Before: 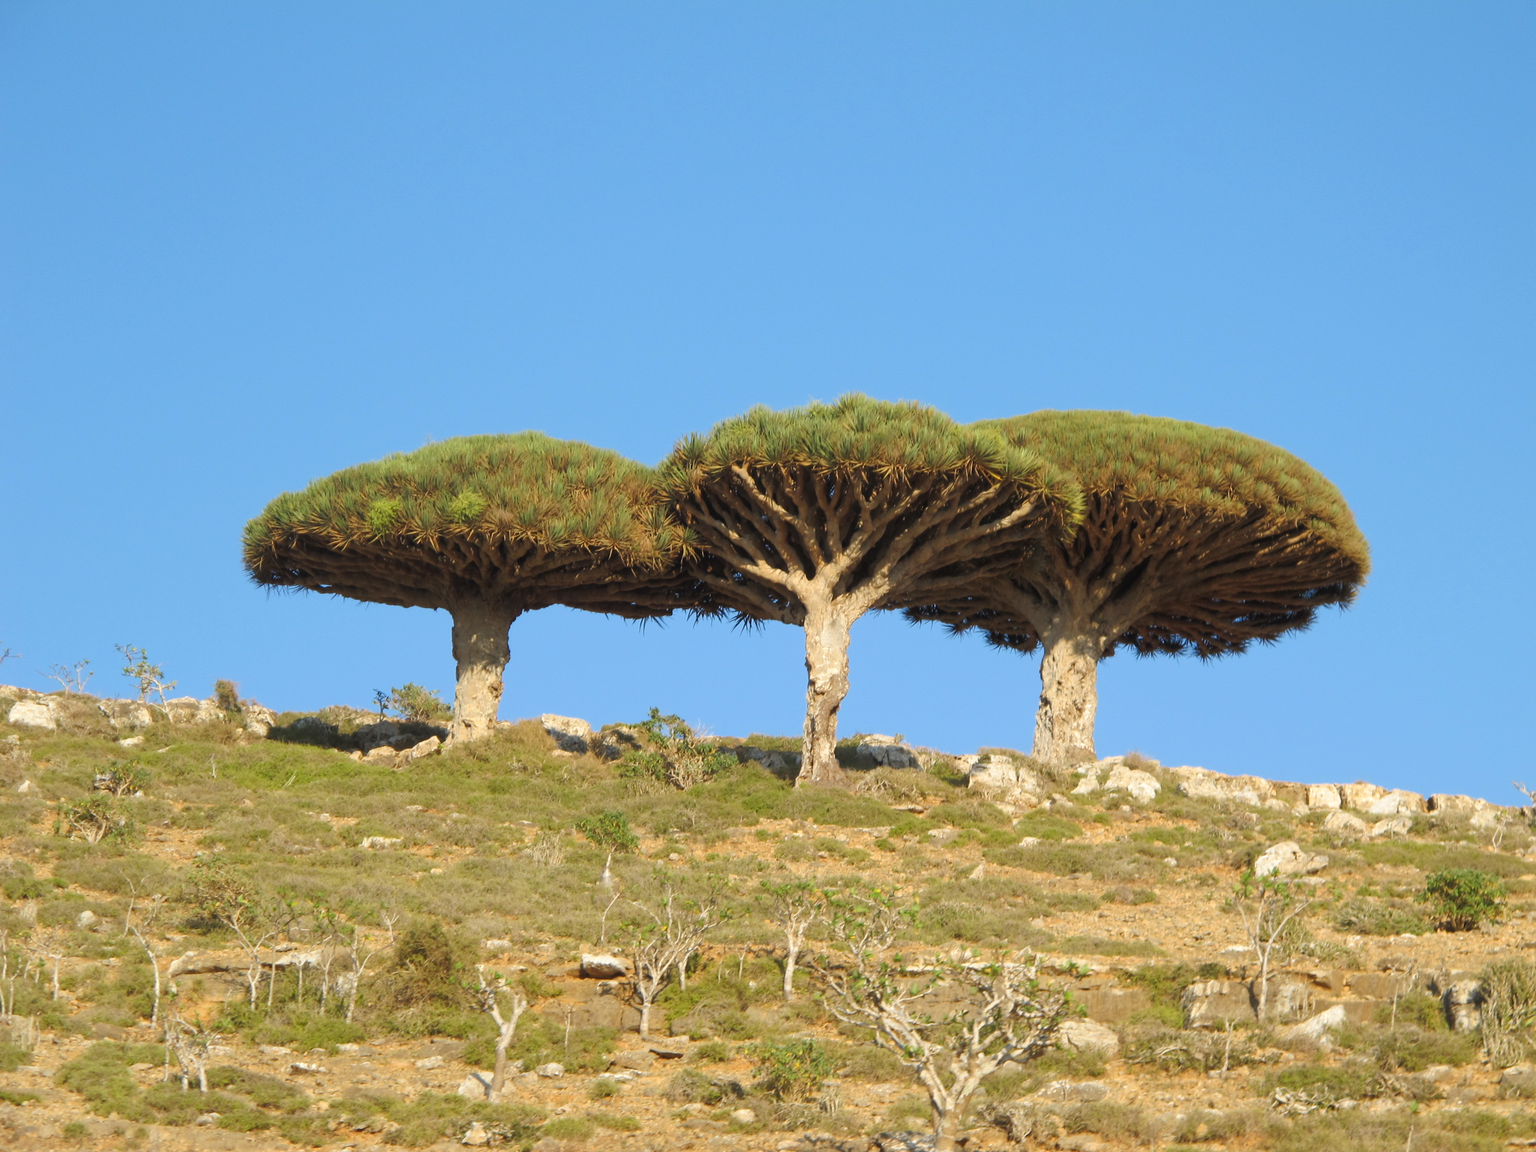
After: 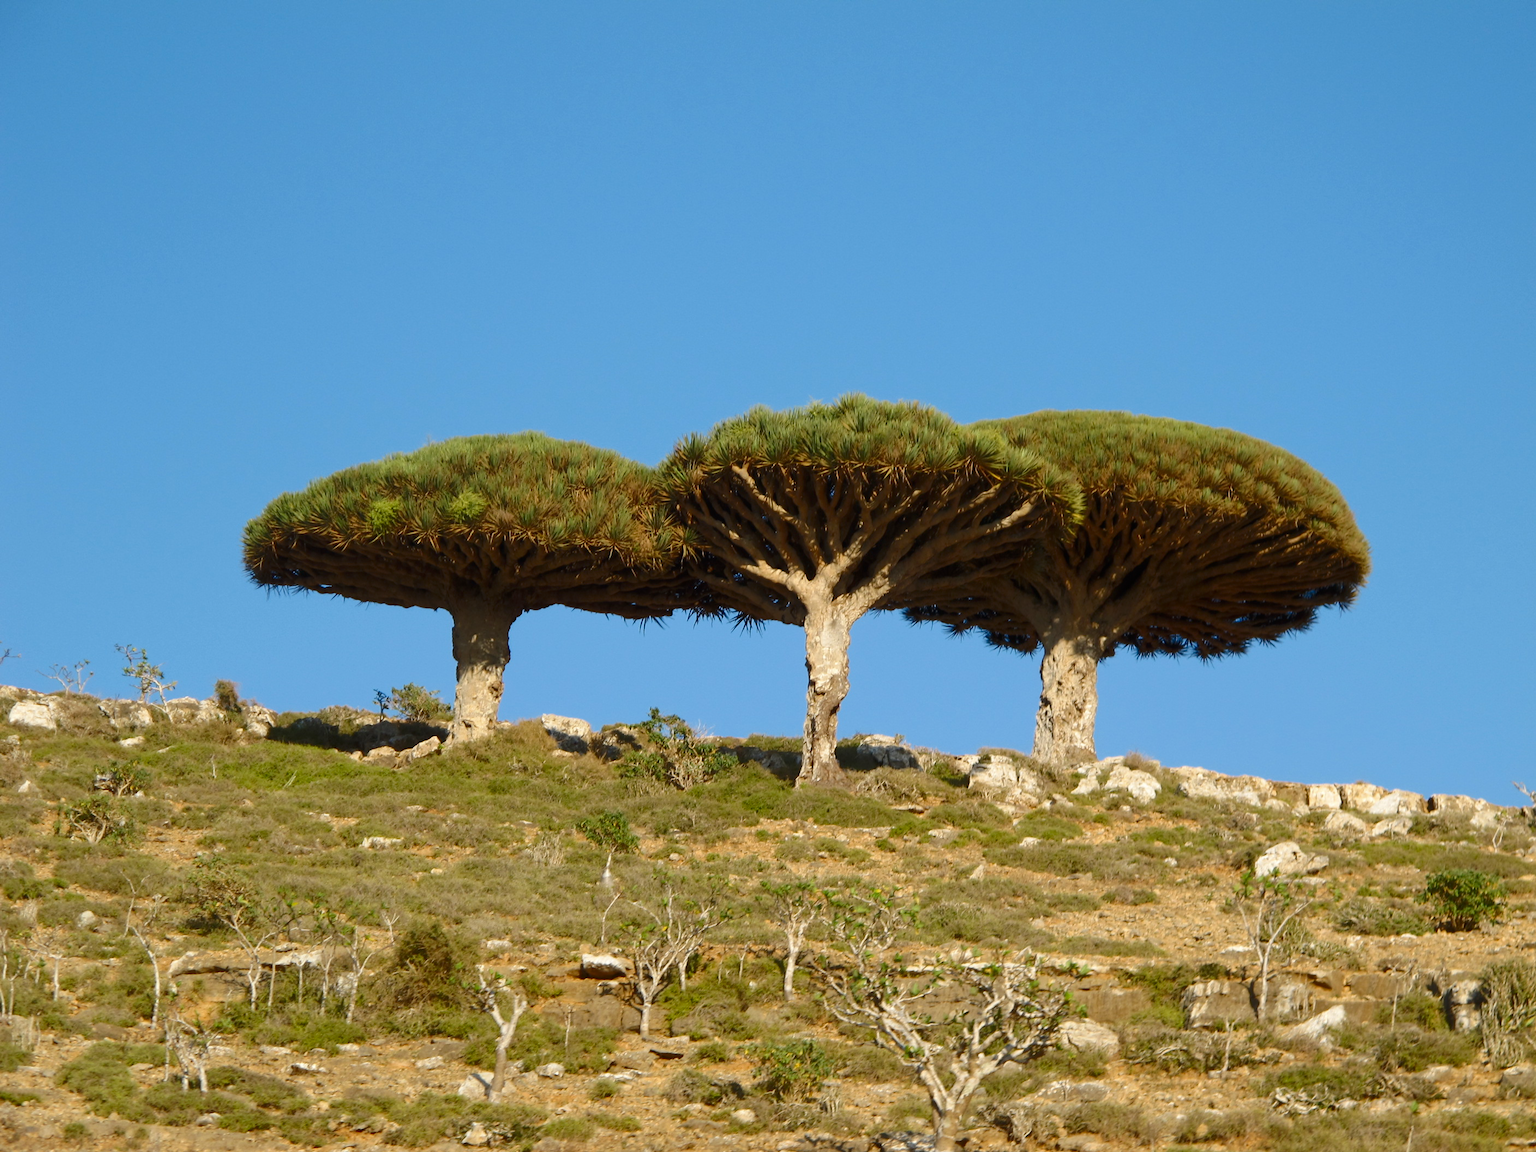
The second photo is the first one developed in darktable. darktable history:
tone curve: curves: ch0 [(0, 0) (0.003, 0.002) (0.011, 0.007) (0.025, 0.015) (0.044, 0.026) (0.069, 0.041) (0.1, 0.059) (0.136, 0.08) (0.177, 0.105) (0.224, 0.132) (0.277, 0.163) (0.335, 0.198) (0.399, 0.253) (0.468, 0.341) (0.543, 0.435) (0.623, 0.532) (0.709, 0.635) (0.801, 0.745) (0.898, 0.873) (1, 1)], color space Lab, independent channels, preserve colors none
